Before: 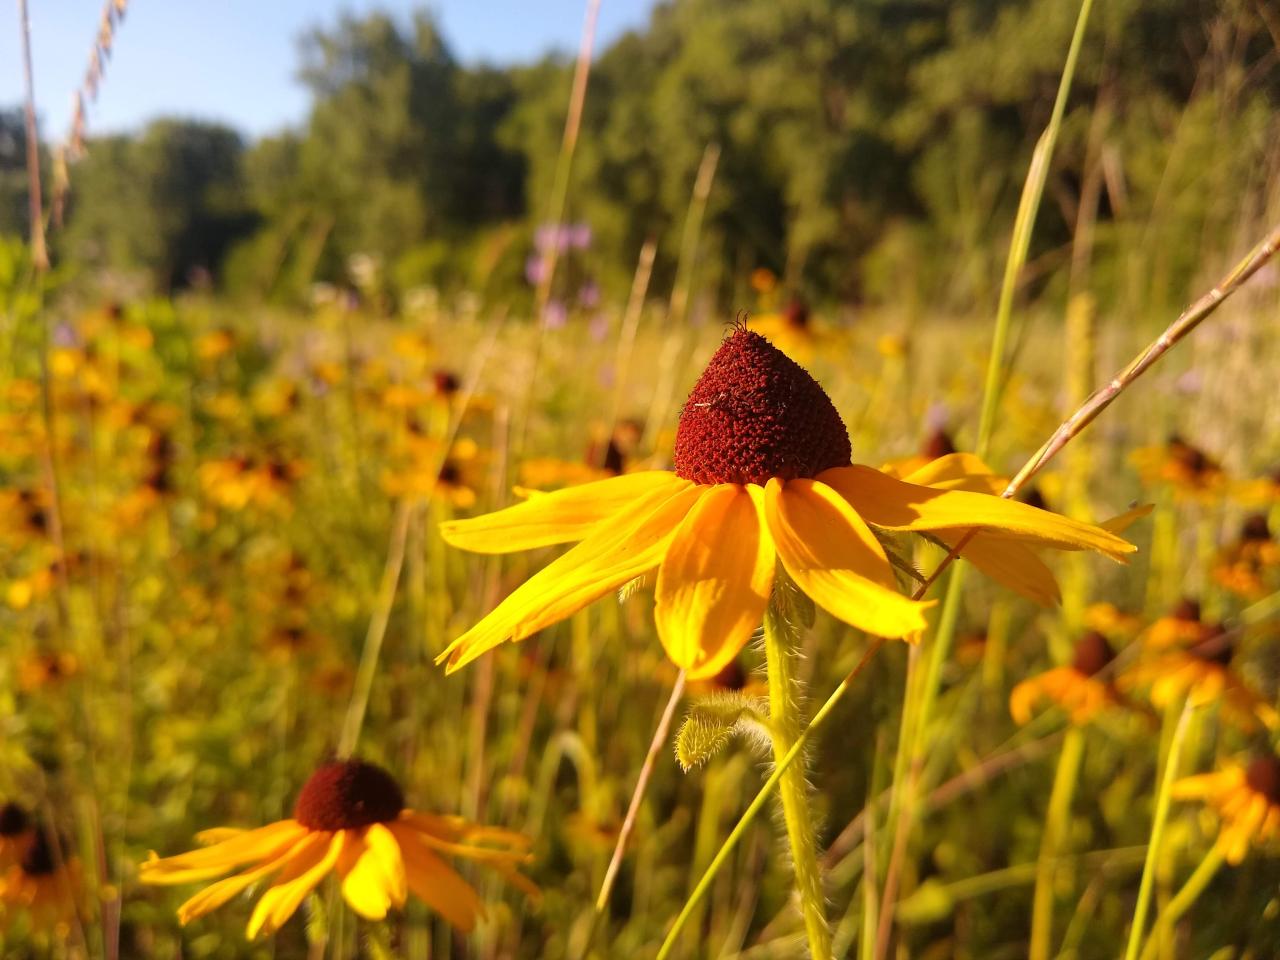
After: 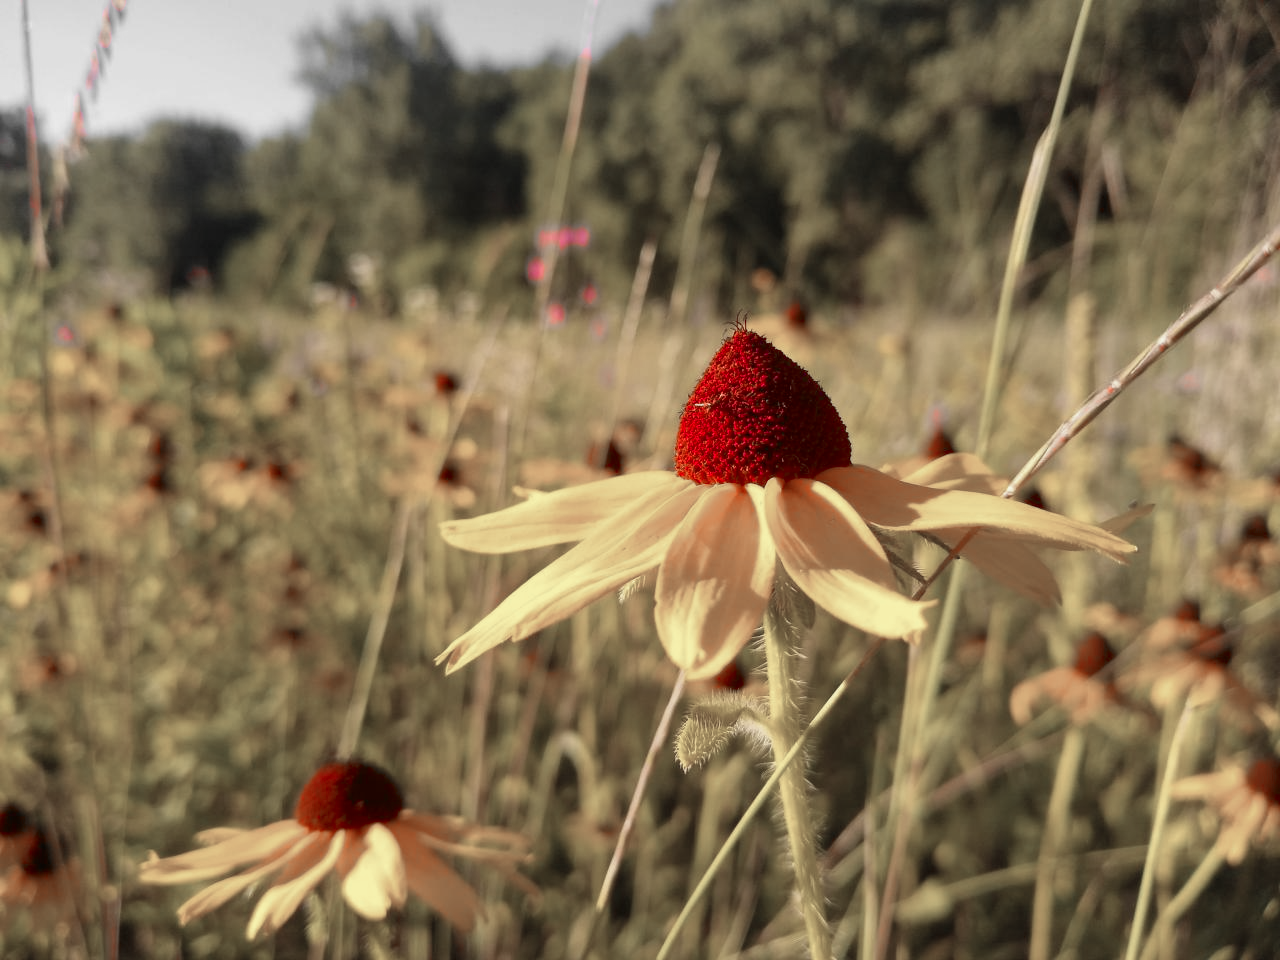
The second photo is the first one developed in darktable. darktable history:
color zones: curves: ch1 [(0, 0.831) (0.08, 0.771) (0.157, 0.268) (0.241, 0.207) (0.562, -0.005) (0.714, -0.013) (0.876, 0.01) (1, 0.831)]
exposure: black level correction 0.001, exposure -0.122 EV, compensate highlight preservation false
